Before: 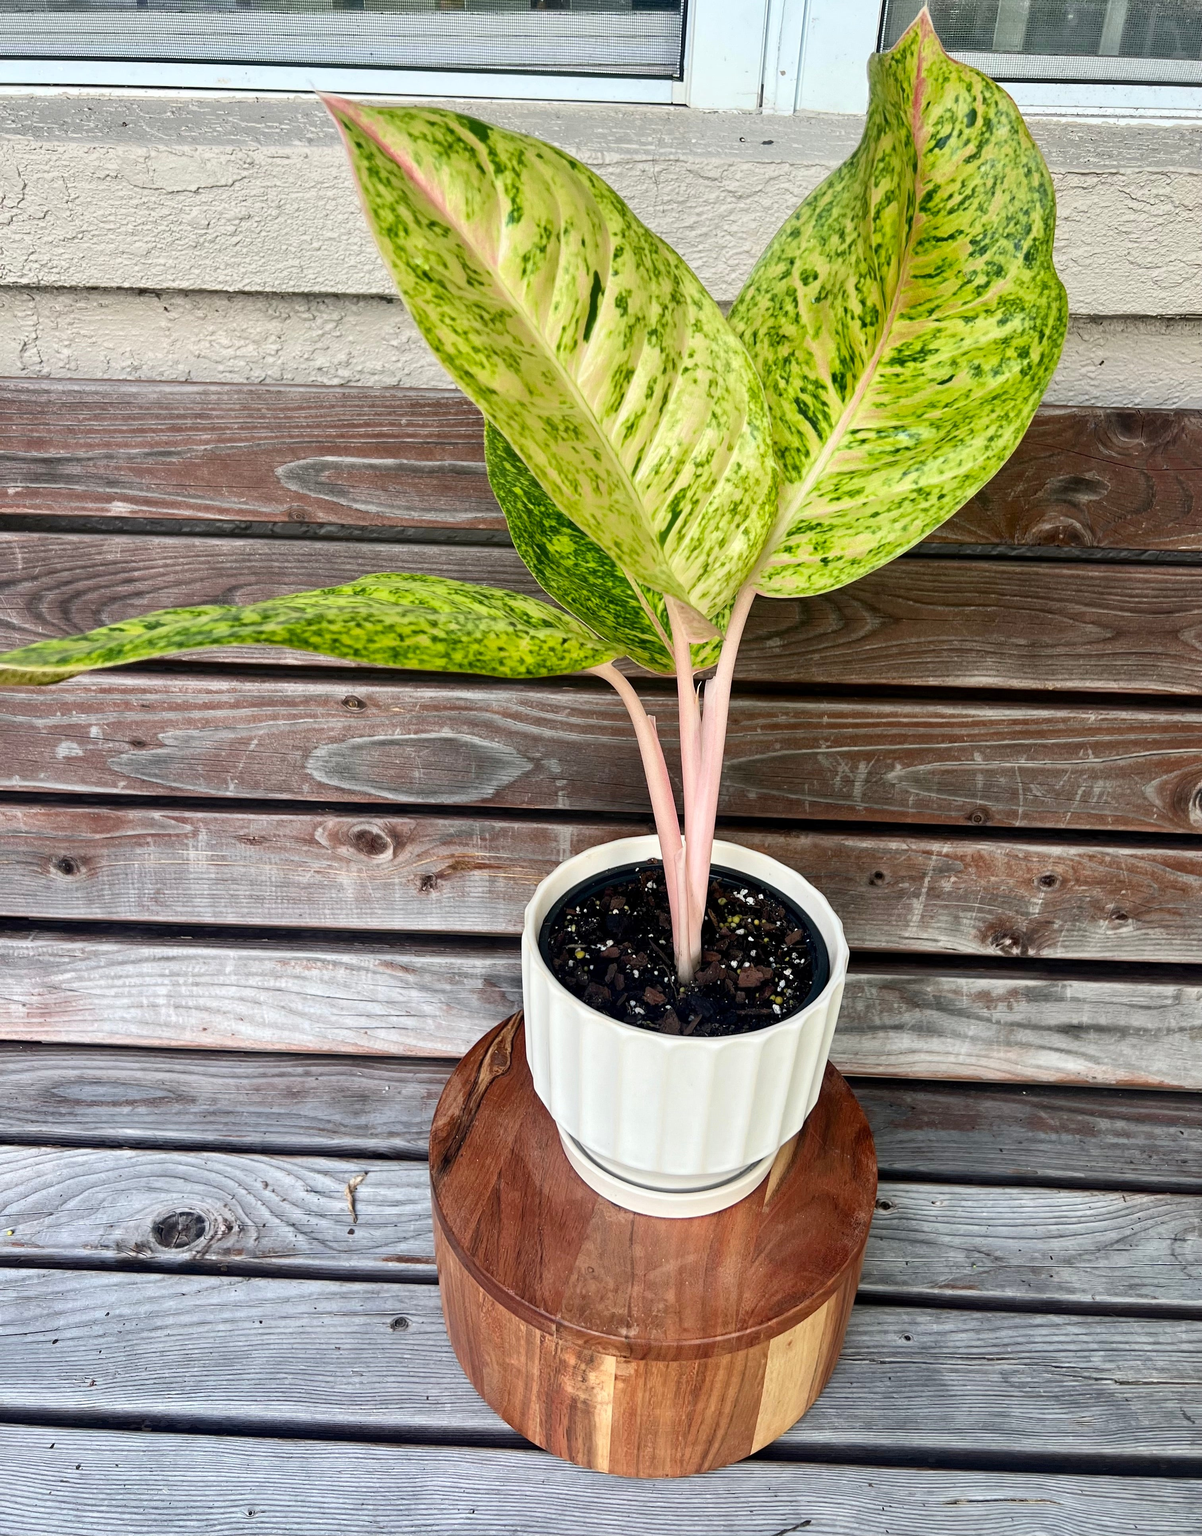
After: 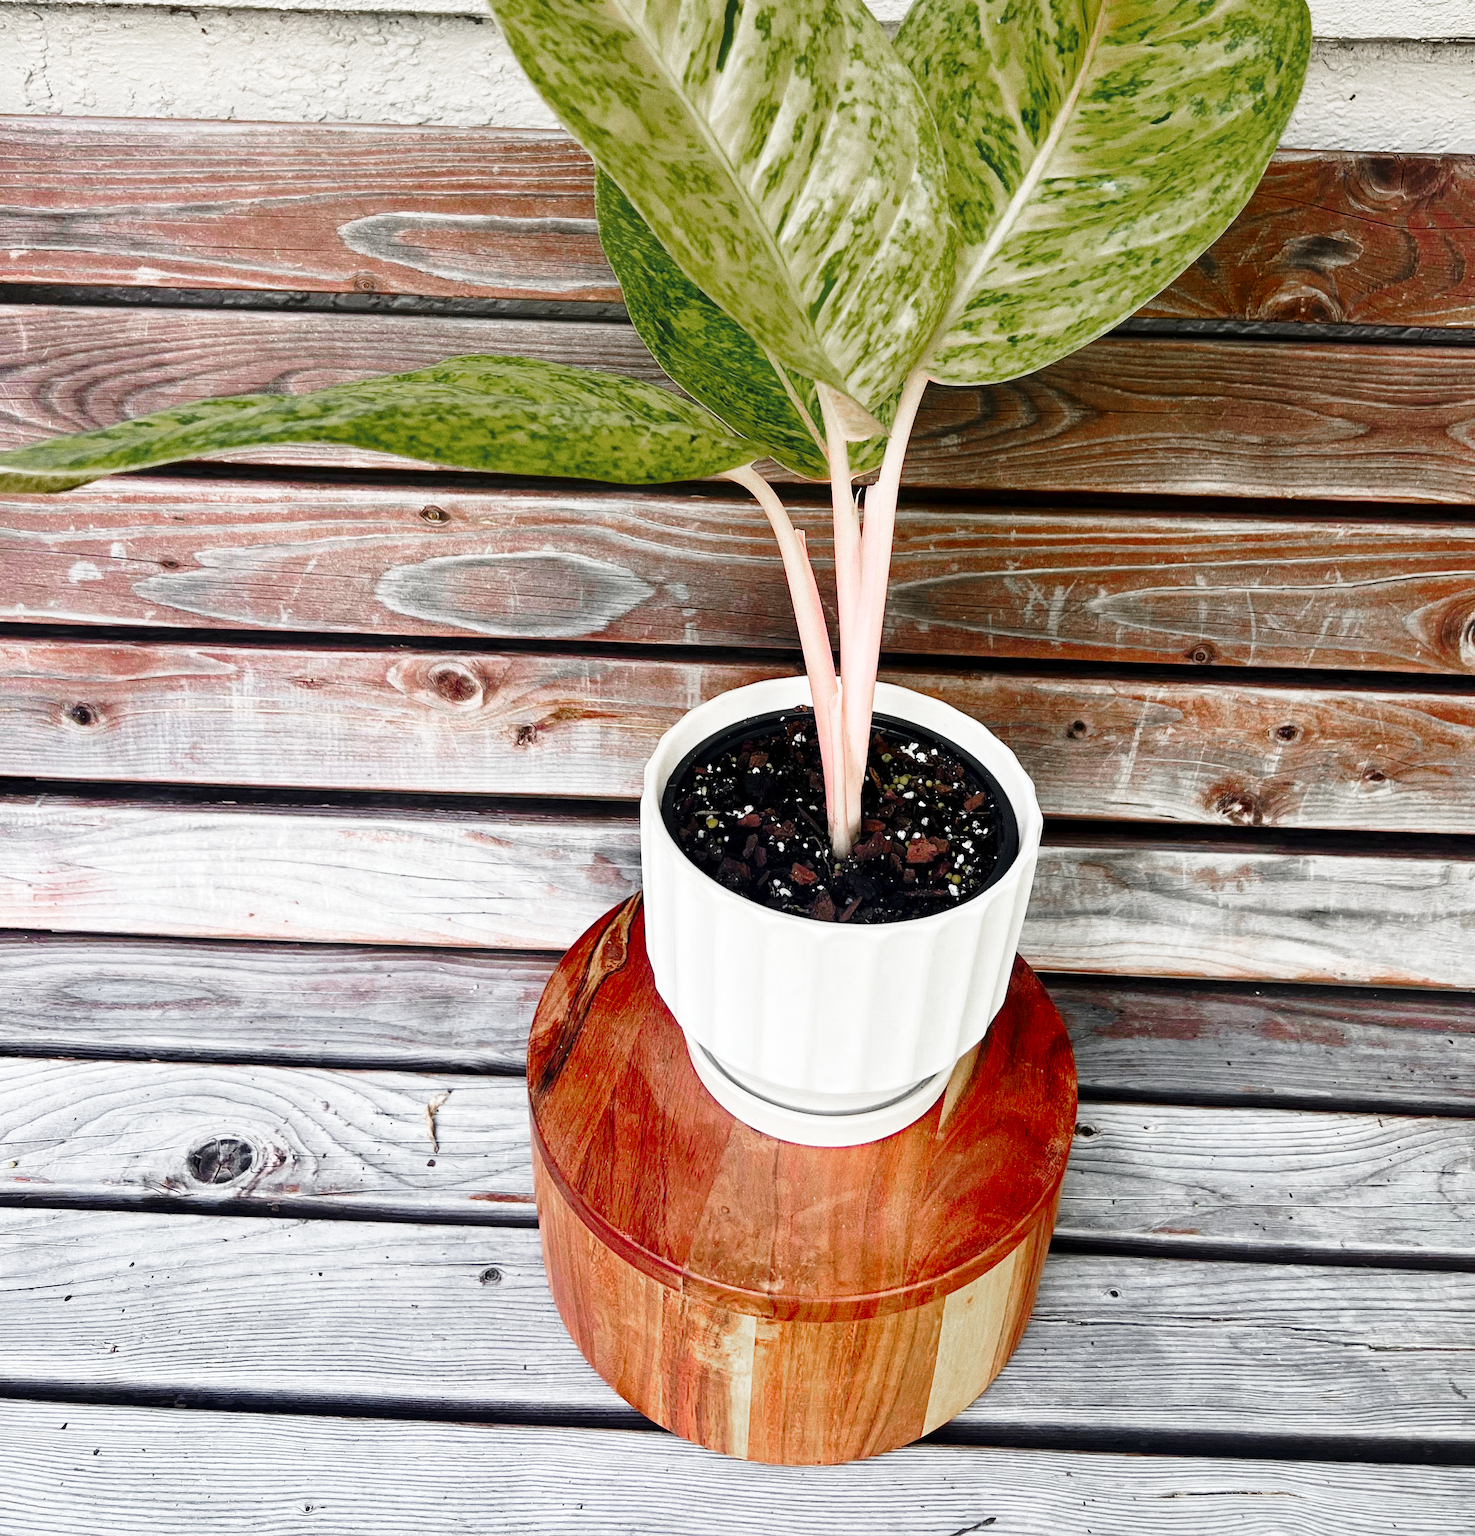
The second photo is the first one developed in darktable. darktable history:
crop and rotate: top 18.507%
grain: coarseness 0.09 ISO
base curve: curves: ch0 [(0, 0) (0.028, 0.03) (0.121, 0.232) (0.46, 0.748) (0.859, 0.968) (1, 1)], preserve colors none
color zones: curves: ch0 [(0, 0.48) (0.209, 0.398) (0.305, 0.332) (0.429, 0.493) (0.571, 0.5) (0.714, 0.5) (0.857, 0.5) (1, 0.48)]; ch1 [(0, 0.736) (0.143, 0.625) (0.225, 0.371) (0.429, 0.256) (0.571, 0.241) (0.714, 0.213) (0.857, 0.48) (1, 0.736)]; ch2 [(0, 0.448) (0.143, 0.498) (0.286, 0.5) (0.429, 0.5) (0.571, 0.5) (0.714, 0.5) (0.857, 0.5) (1, 0.448)]
